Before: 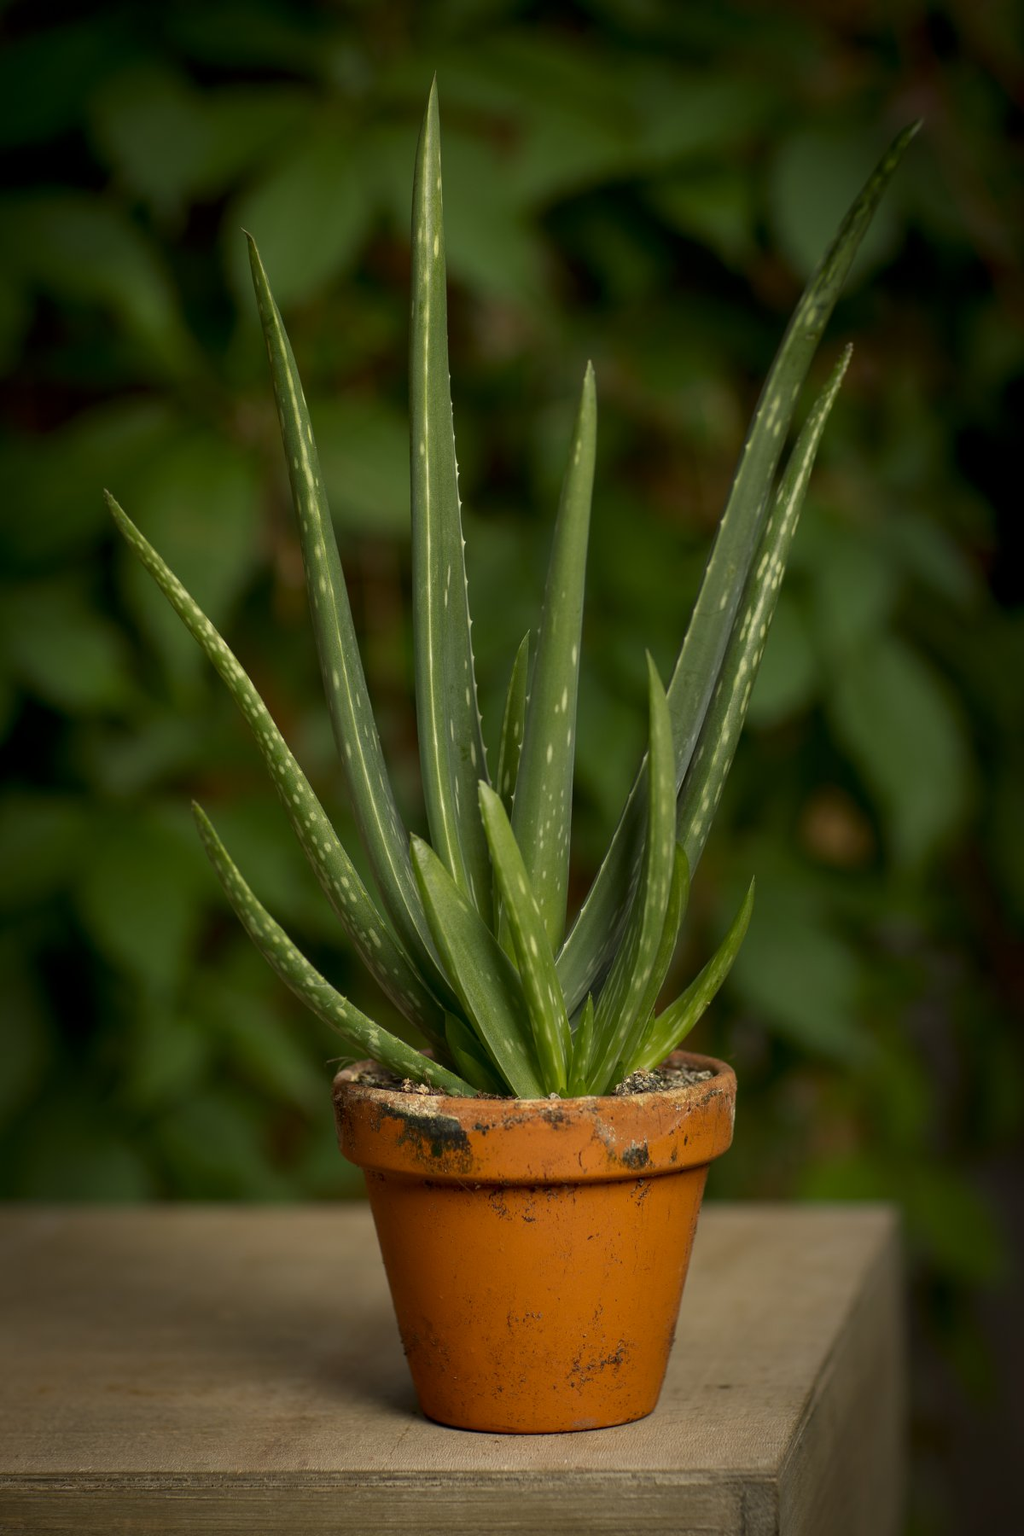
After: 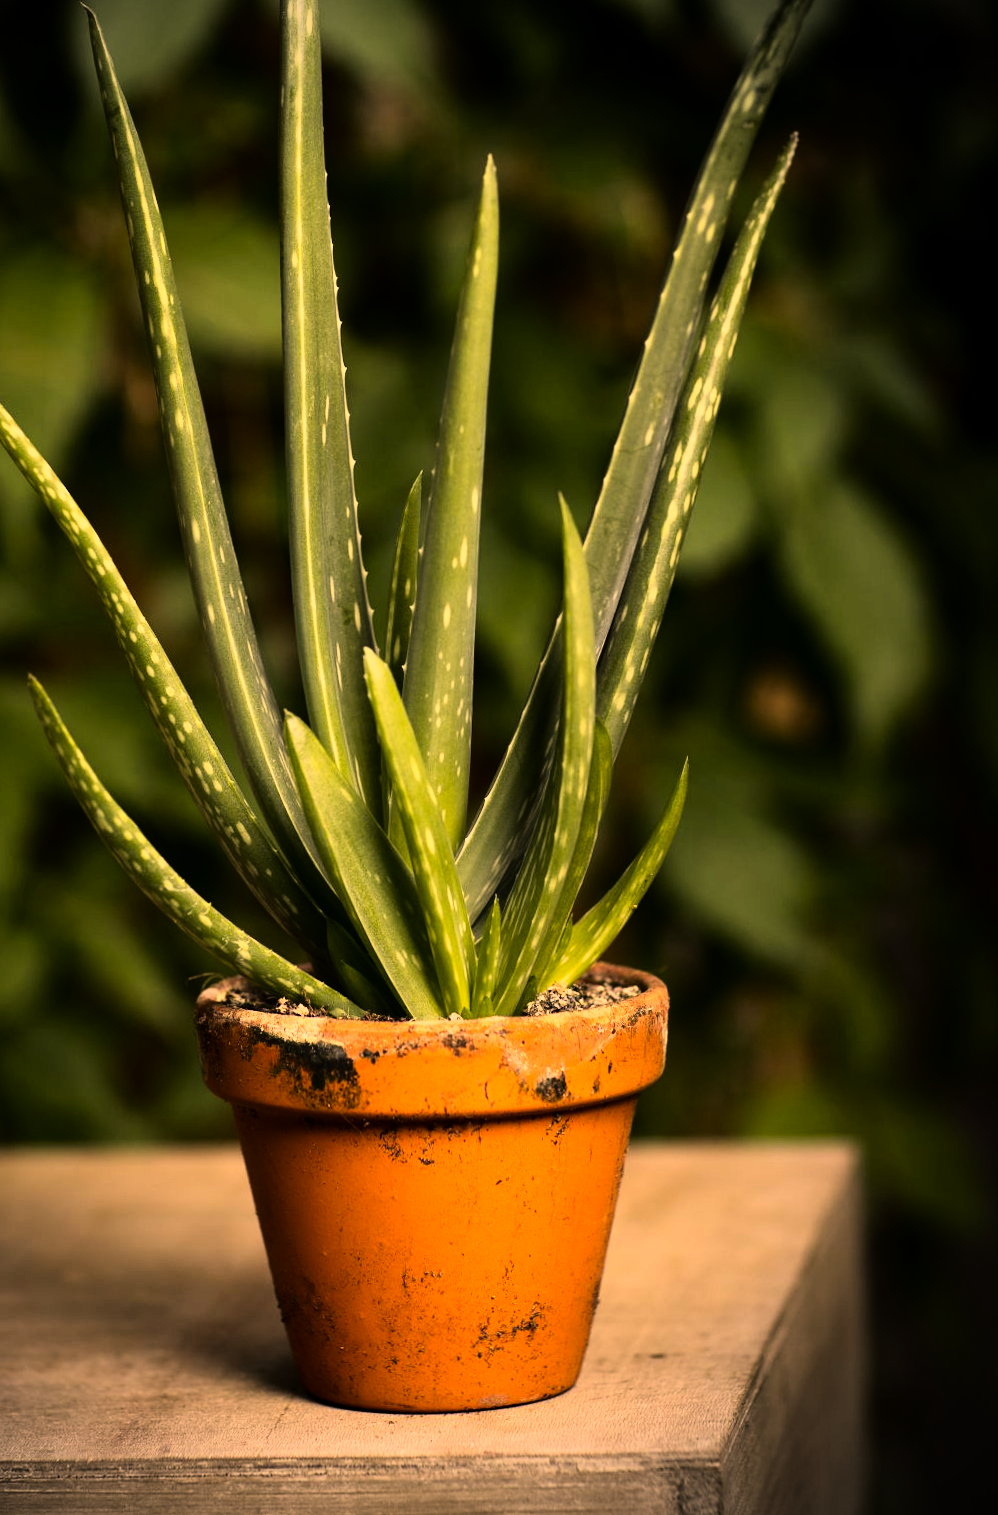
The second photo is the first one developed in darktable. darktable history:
vignetting: center (-0.15, 0.013)
color correction: highlights a* 21.16, highlights b* 19.61
crop: left 16.315%, top 14.246%
rgb curve: curves: ch0 [(0, 0) (0.21, 0.15) (0.24, 0.21) (0.5, 0.75) (0.75, 0.96) (0.89, 0.99) (1, 1)]; ch1 [(0, 0.02) (0.21, 0.13) (0.25, 0.2) (0.5, 0.67) (0.75, 0.9) (0.89, 0.97) (1, 1)]; ch2 [(0, 0.02) (0.21, 0.13) (0.25, 0.2) (0.5, 0.67) (0.75, 0.9) (0.89, 0.97) (1, 1)], compensate middle gray true
rotate and perspective: rotation -0.45°, automatic cropping original format, crop left 0.008, crop right 0.992, crop top 0.012, crop bottom 0.988
